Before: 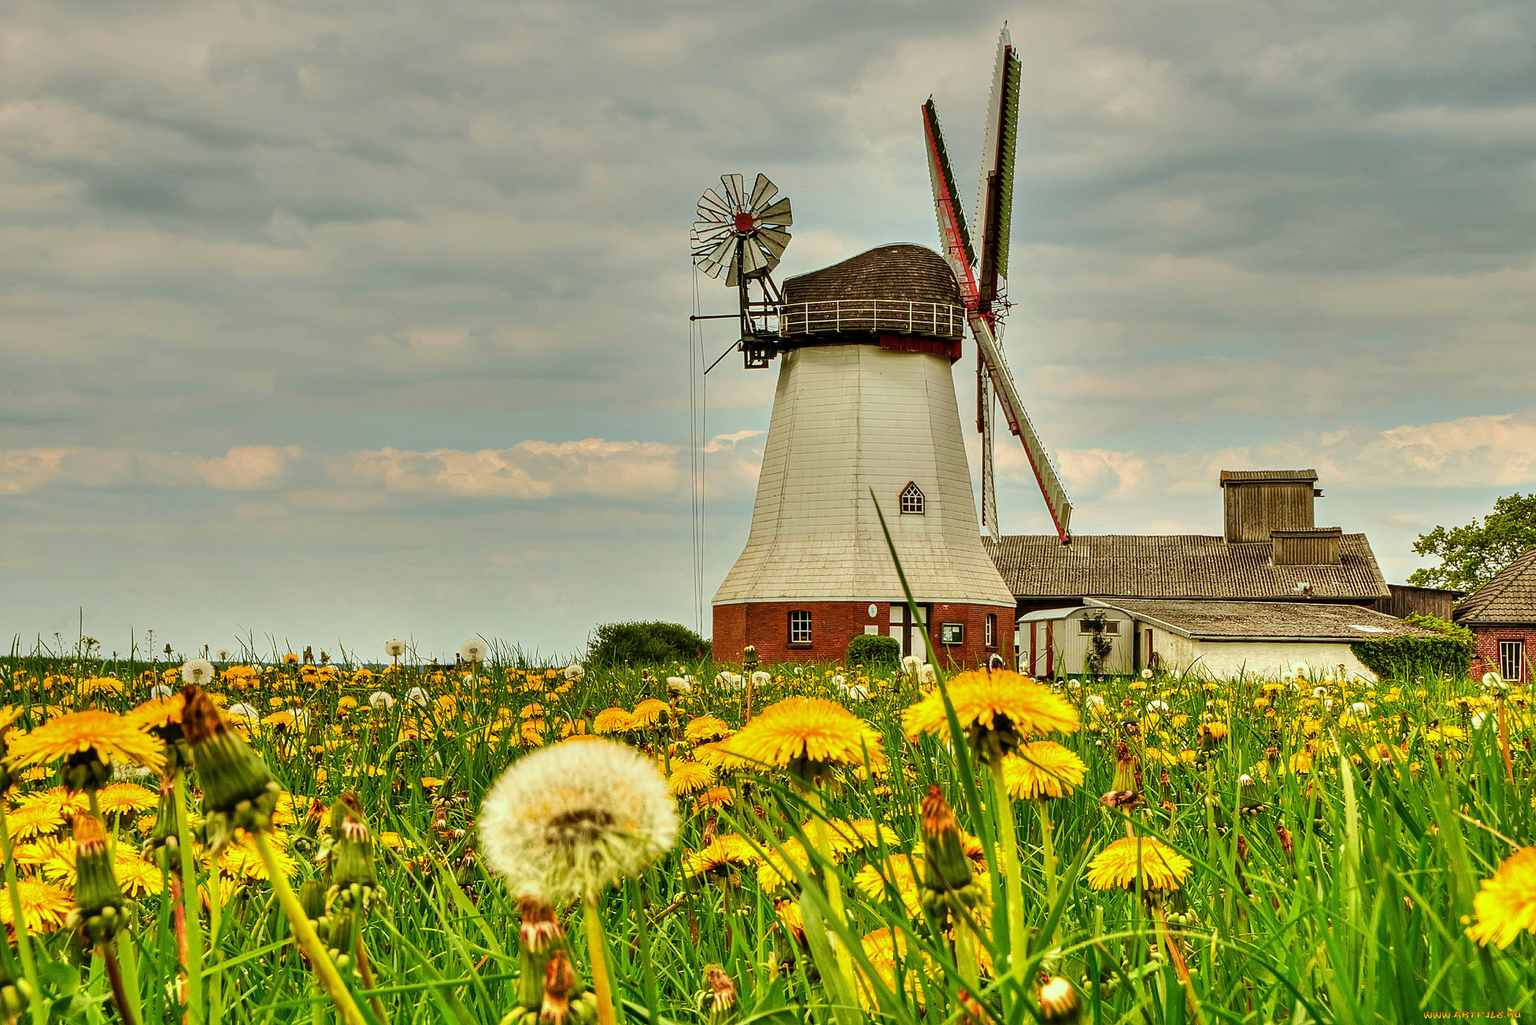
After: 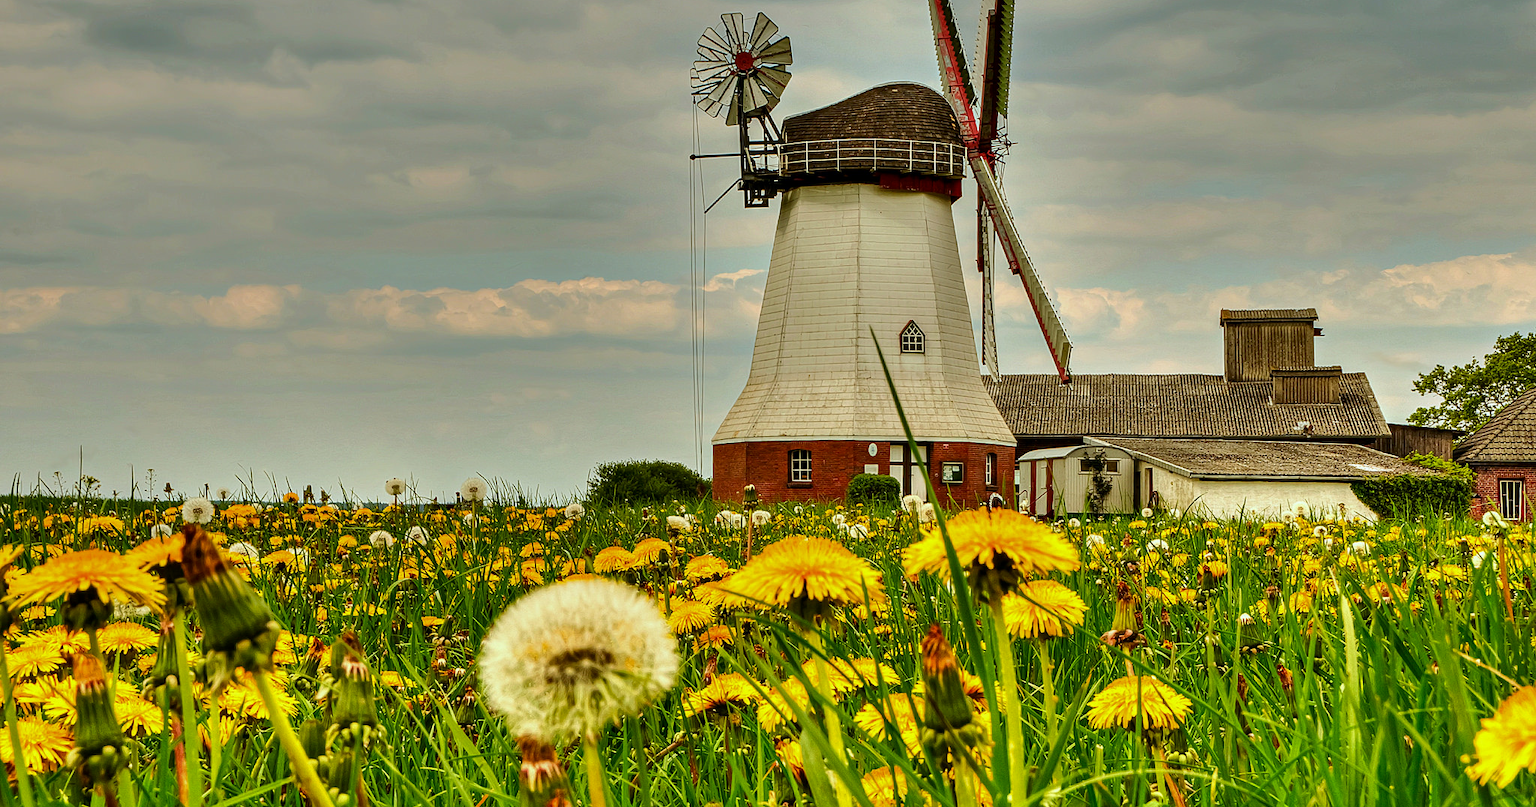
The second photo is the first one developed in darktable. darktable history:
contrast brightness saturation: brightness -0.09
crop and rotate: top 15.774%, bottom 5.506%
